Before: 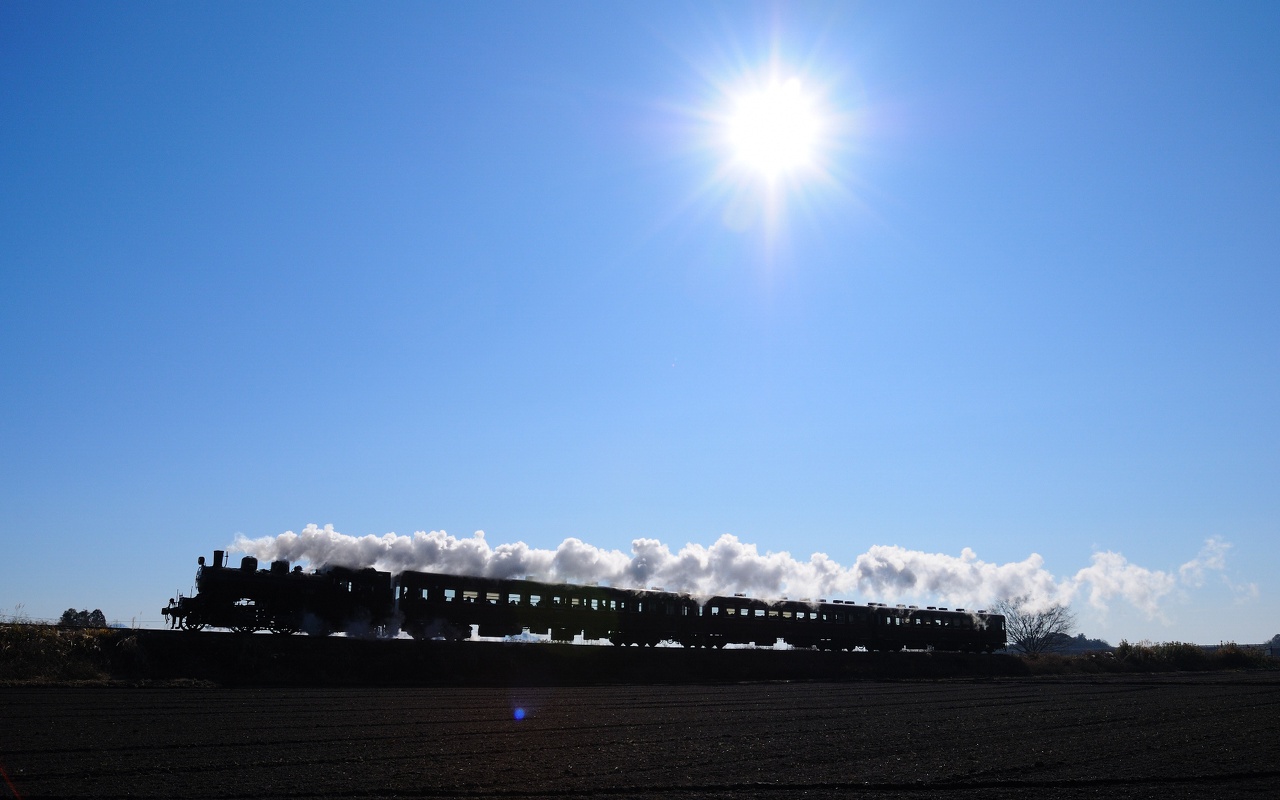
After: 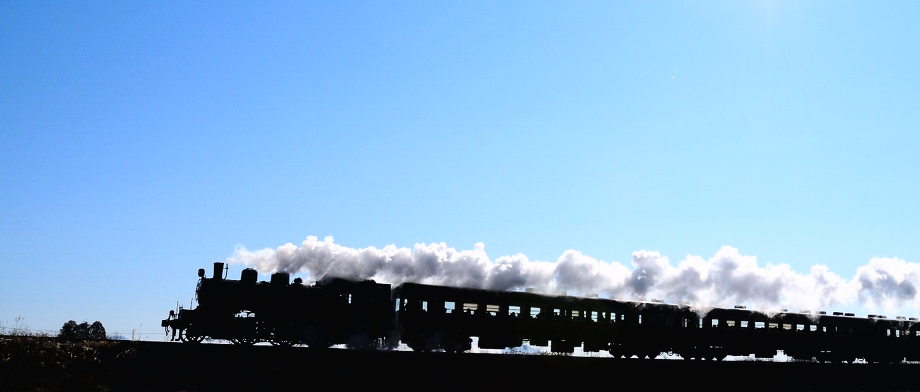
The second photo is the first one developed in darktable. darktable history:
crop: top 36.1%, right 28.048%, bottom 14.884%
tone curve: curves: ch0 [(0, 0) (0.003, 0.016) (0.011, 0.016) (0.025, 0.016) (0.044, 0.017) (0.069, 0.026) (0.1, 0.044) (0.136, 0.074) (0.177, 0.121) (0.224, 0.183) (0.277, 0.248) (0.335, 0.326) (0.399, 0.413) (0.468, 0.511) (0.543, 0.612) (0.623, 0.717) (0.709, 0.818) (0.801, 0.911) (0.898, 0.979) (1, 1)], color space Lab, linked channels, preserve colors none
